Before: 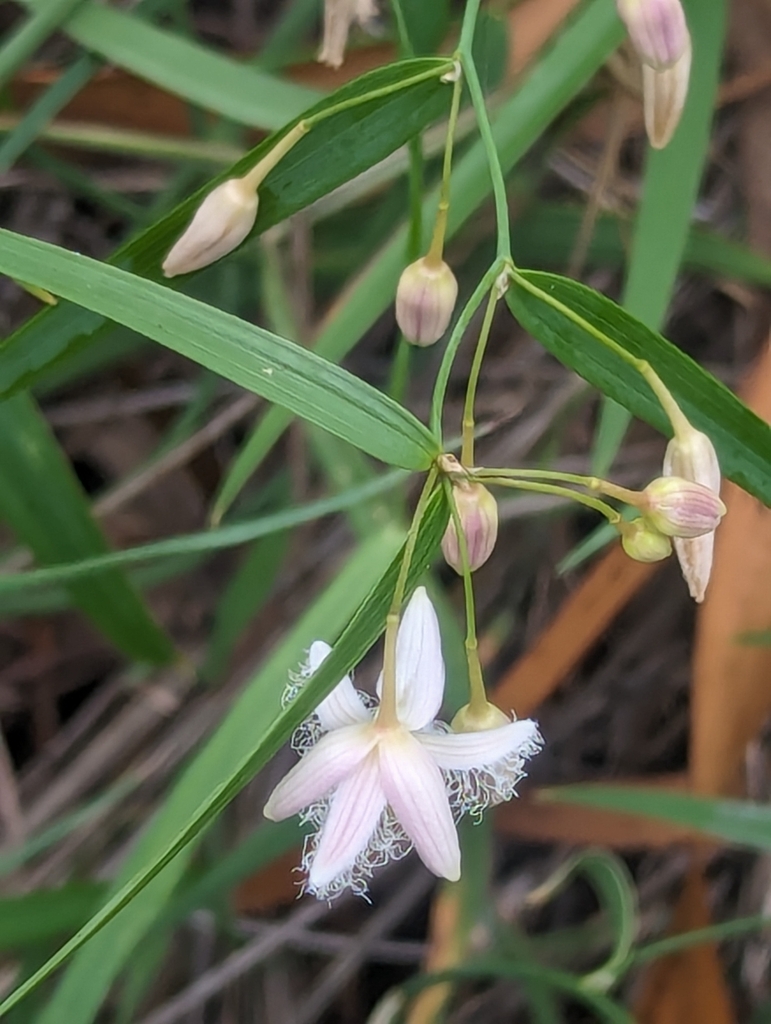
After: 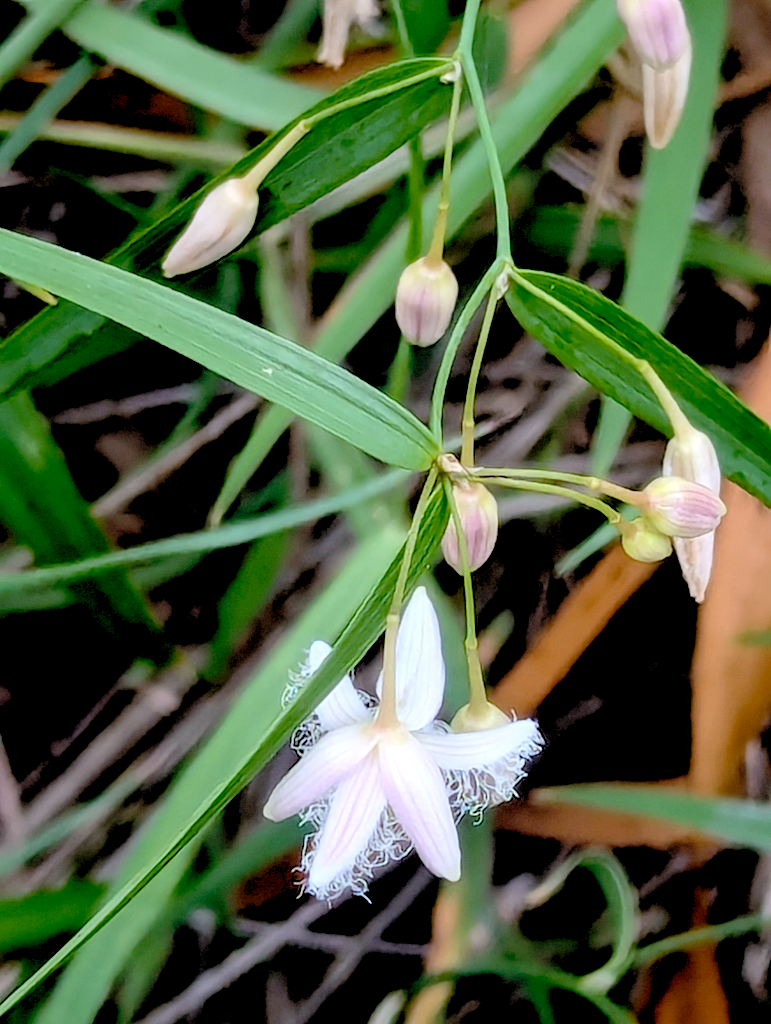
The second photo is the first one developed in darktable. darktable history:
levels: levels [0.062, 0.494, 0.925]
contrast brightness saturation: brightness 0.289
exposure: black level correction 0.045, exposure -0.231 EV, compensate highlight preservation false
color correction: highlights a* -0.825, highlights b* -9.39
